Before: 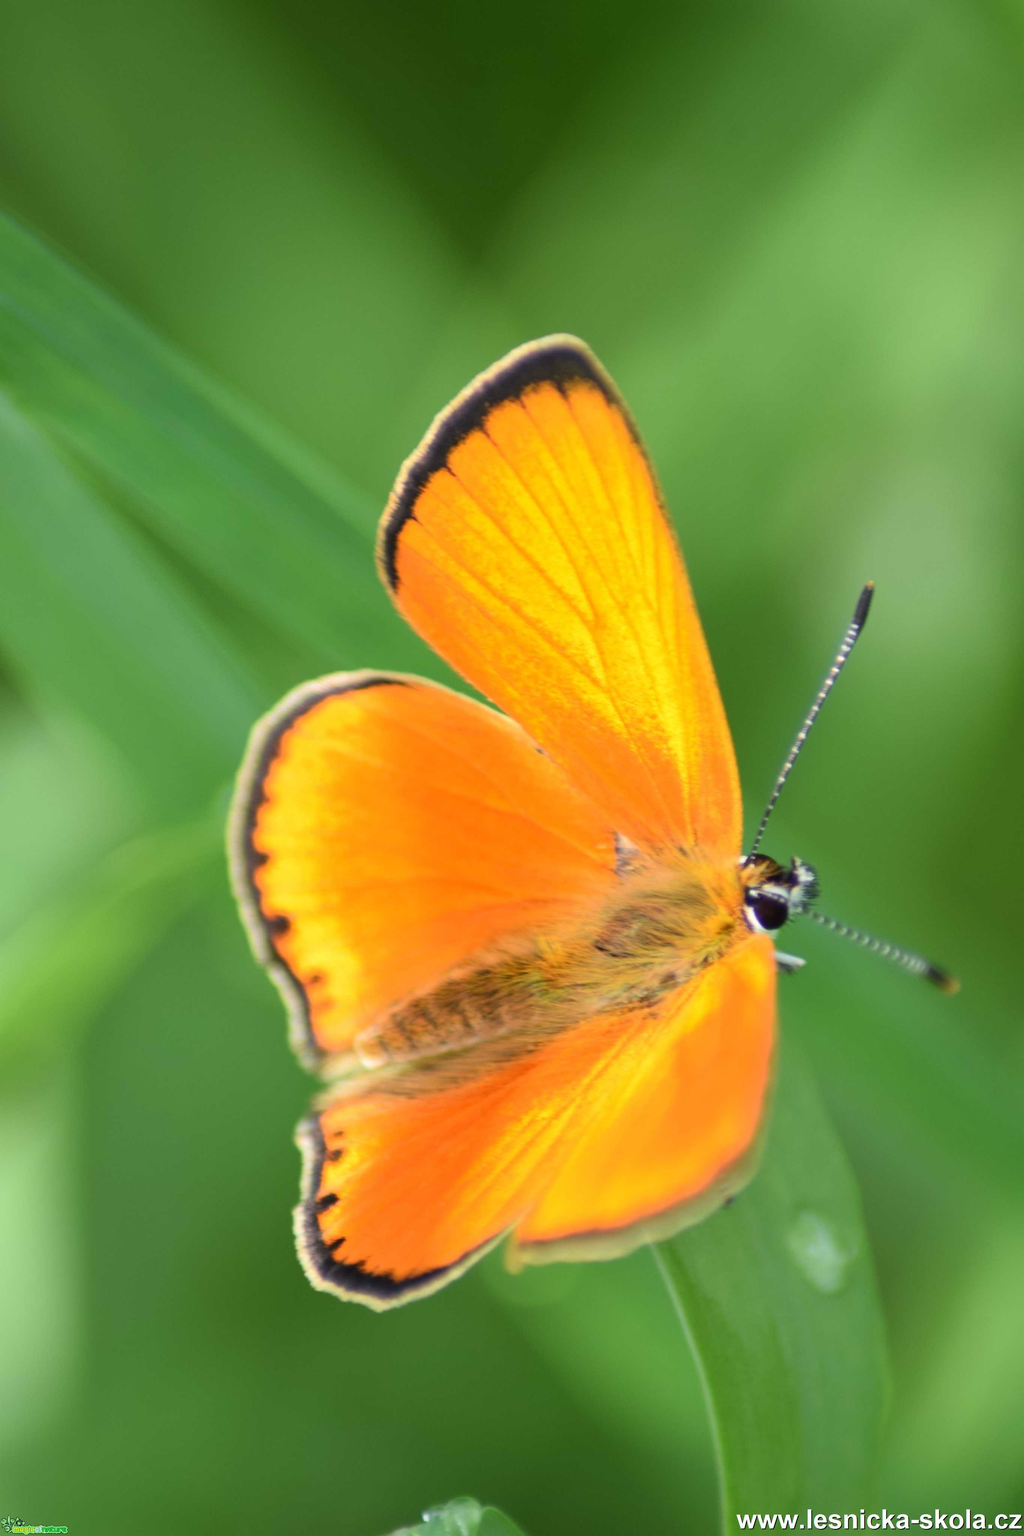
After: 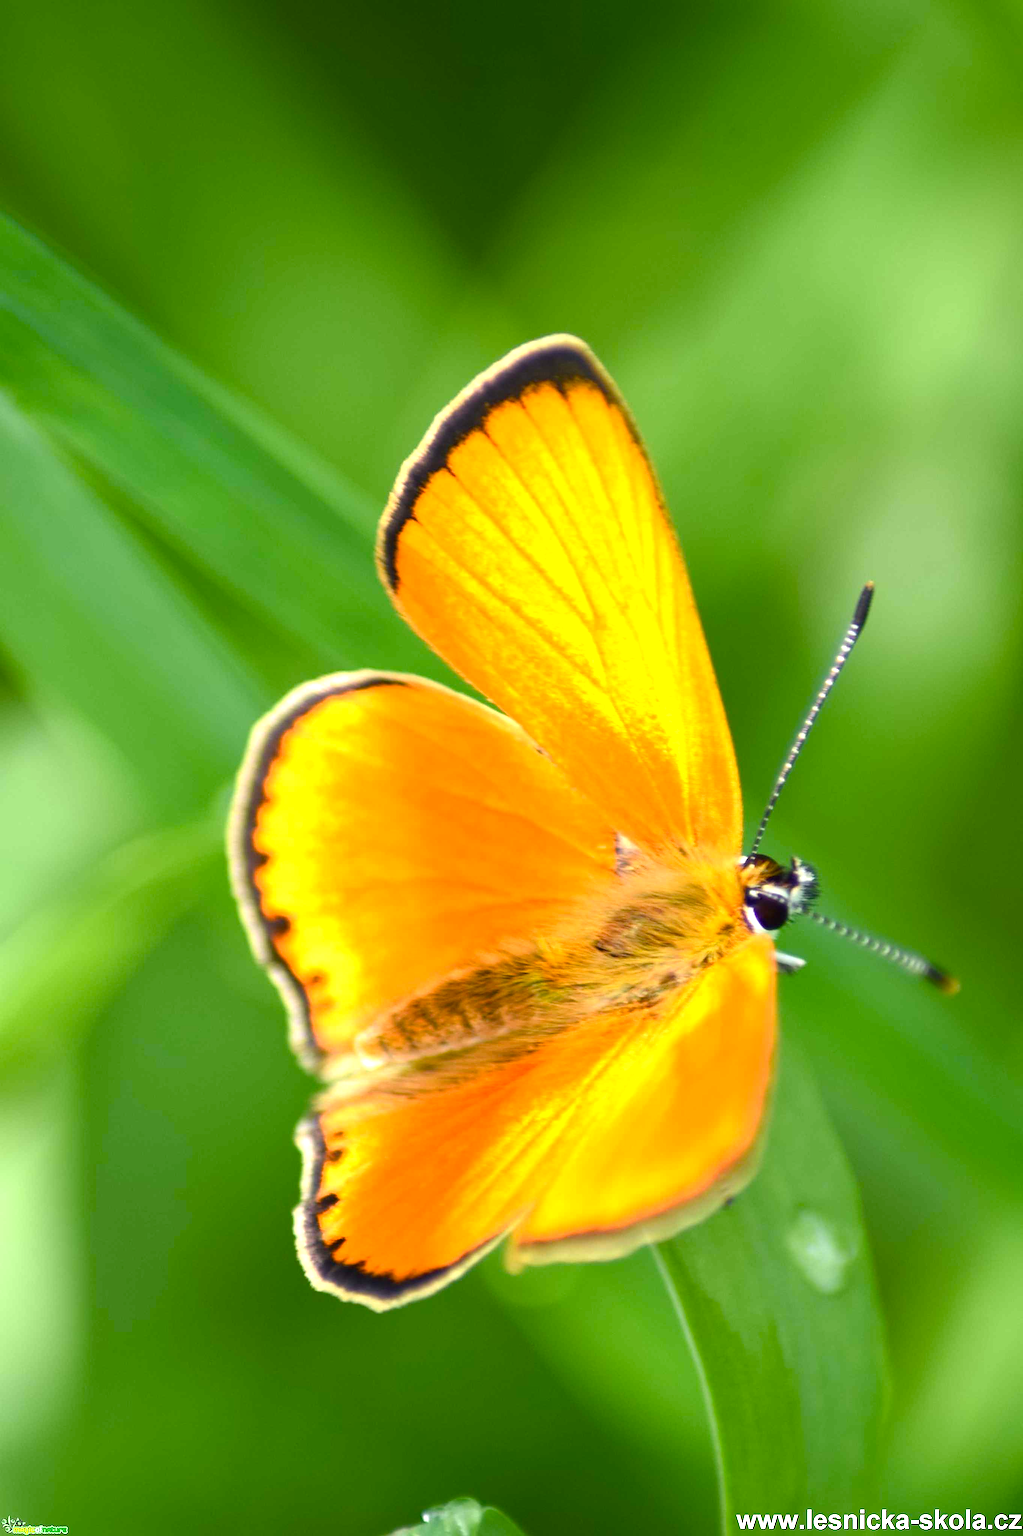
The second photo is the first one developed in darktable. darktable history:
color balance rgb: highlights gain › chroma 1.012%, highlights gain › hue 60.25°, perceptual saturation grading › global saturation 20%, perceptual saturation grading › highlights -25.743%, perceptual saturation grading › shadows 49.867%, perceptual brilliance grading › global brilliance -4.607%, perceptual brilliance grading › highlights 24.679%, perceptual brilliance grading › mid-tones 6.839%, perceptual brilliance grading › shadows -4.936%
sharpen: on, module defaults
